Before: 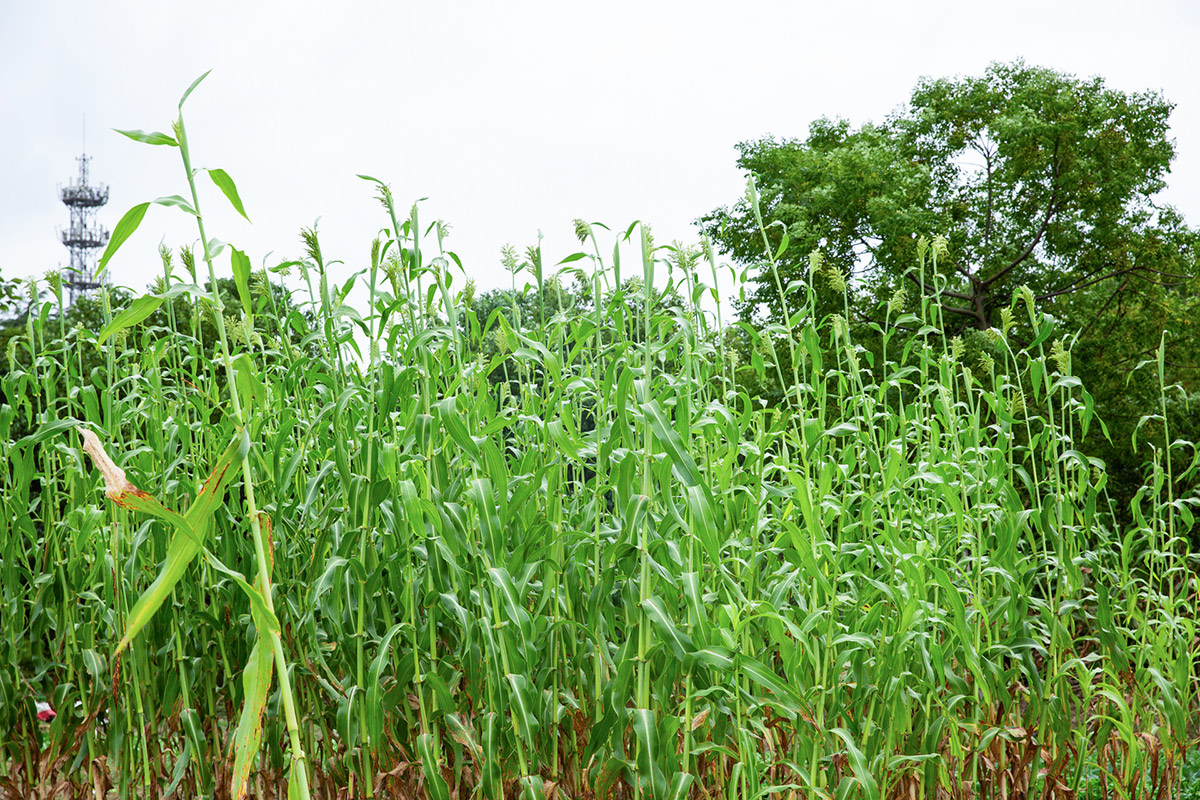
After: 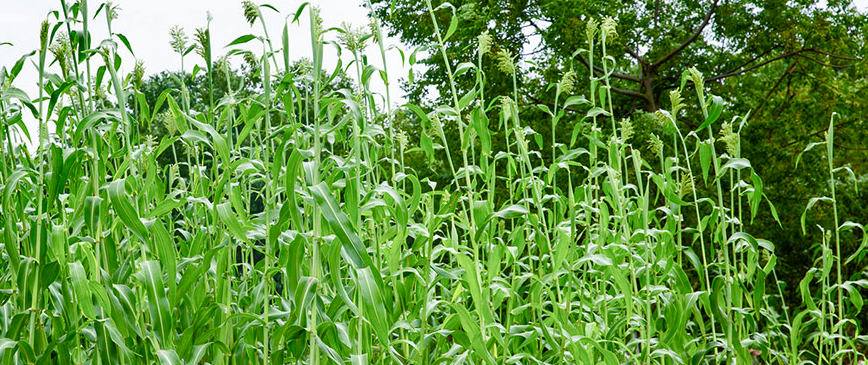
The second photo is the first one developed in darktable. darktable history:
shadows and highlights: low approximation 0.01, soften with gaussian
color balance rgb: linear chroma grading › global chroma 15.357%, perceptual saturation grading › global saturation 20%, perceptual saturation grading › highlights -49.335%, perceptual saturation grading › shadows 25.978%
crop and rotate: left 27.631%, top 27.257%, bottom 27.046%
contrast brightness saturation: saturation -0.023
